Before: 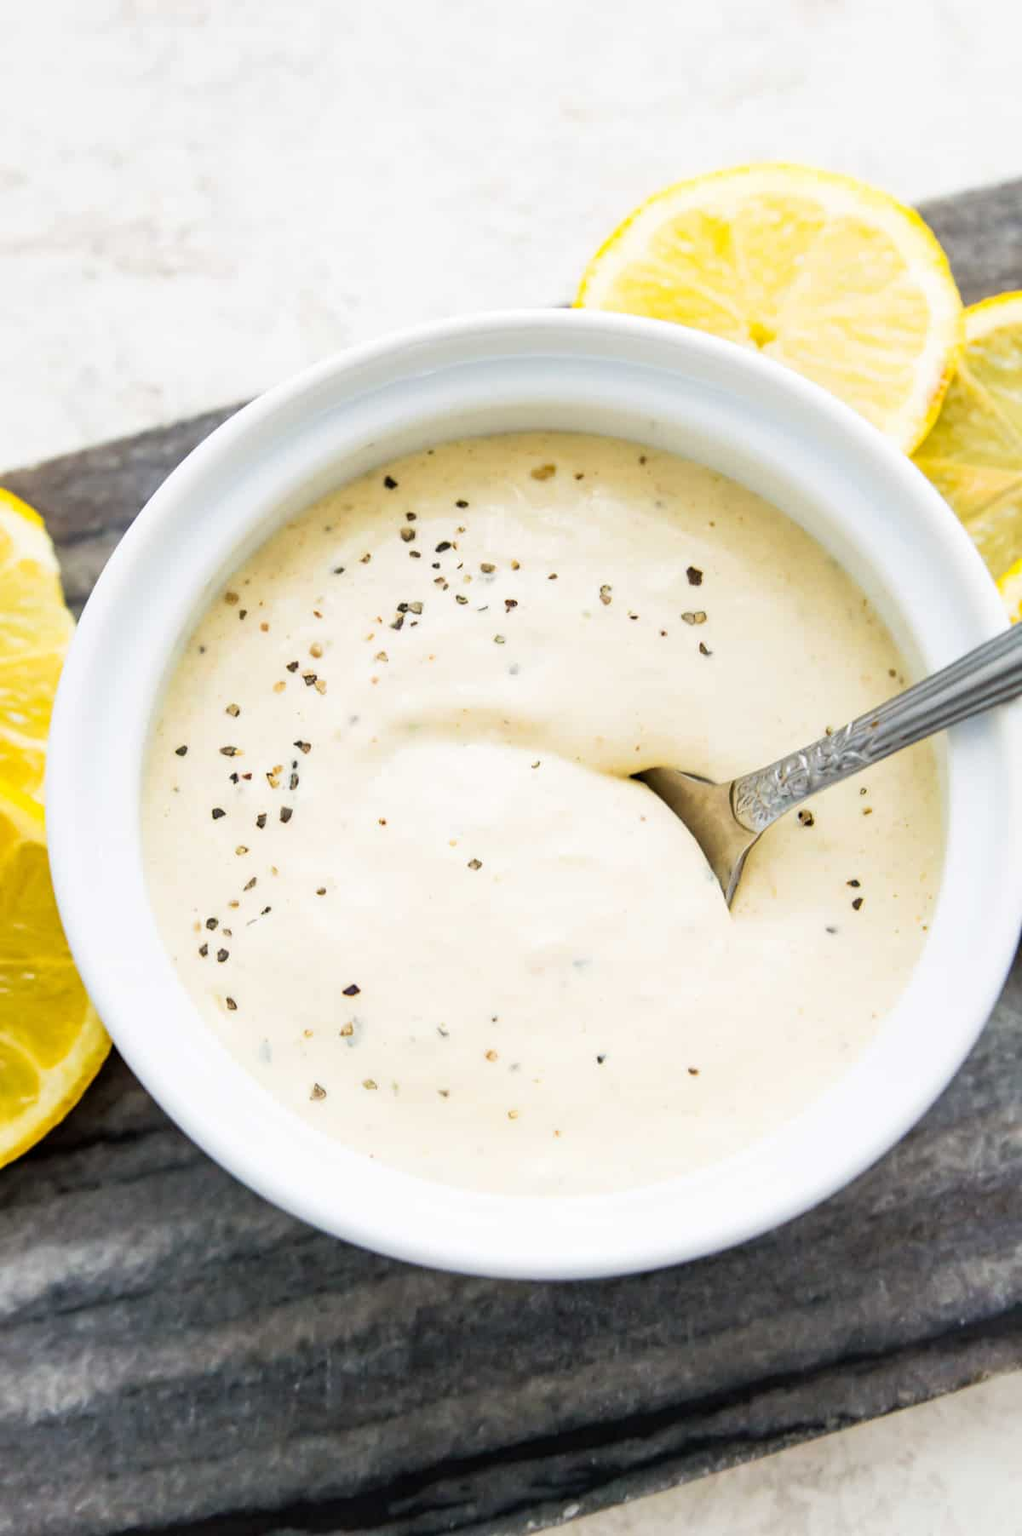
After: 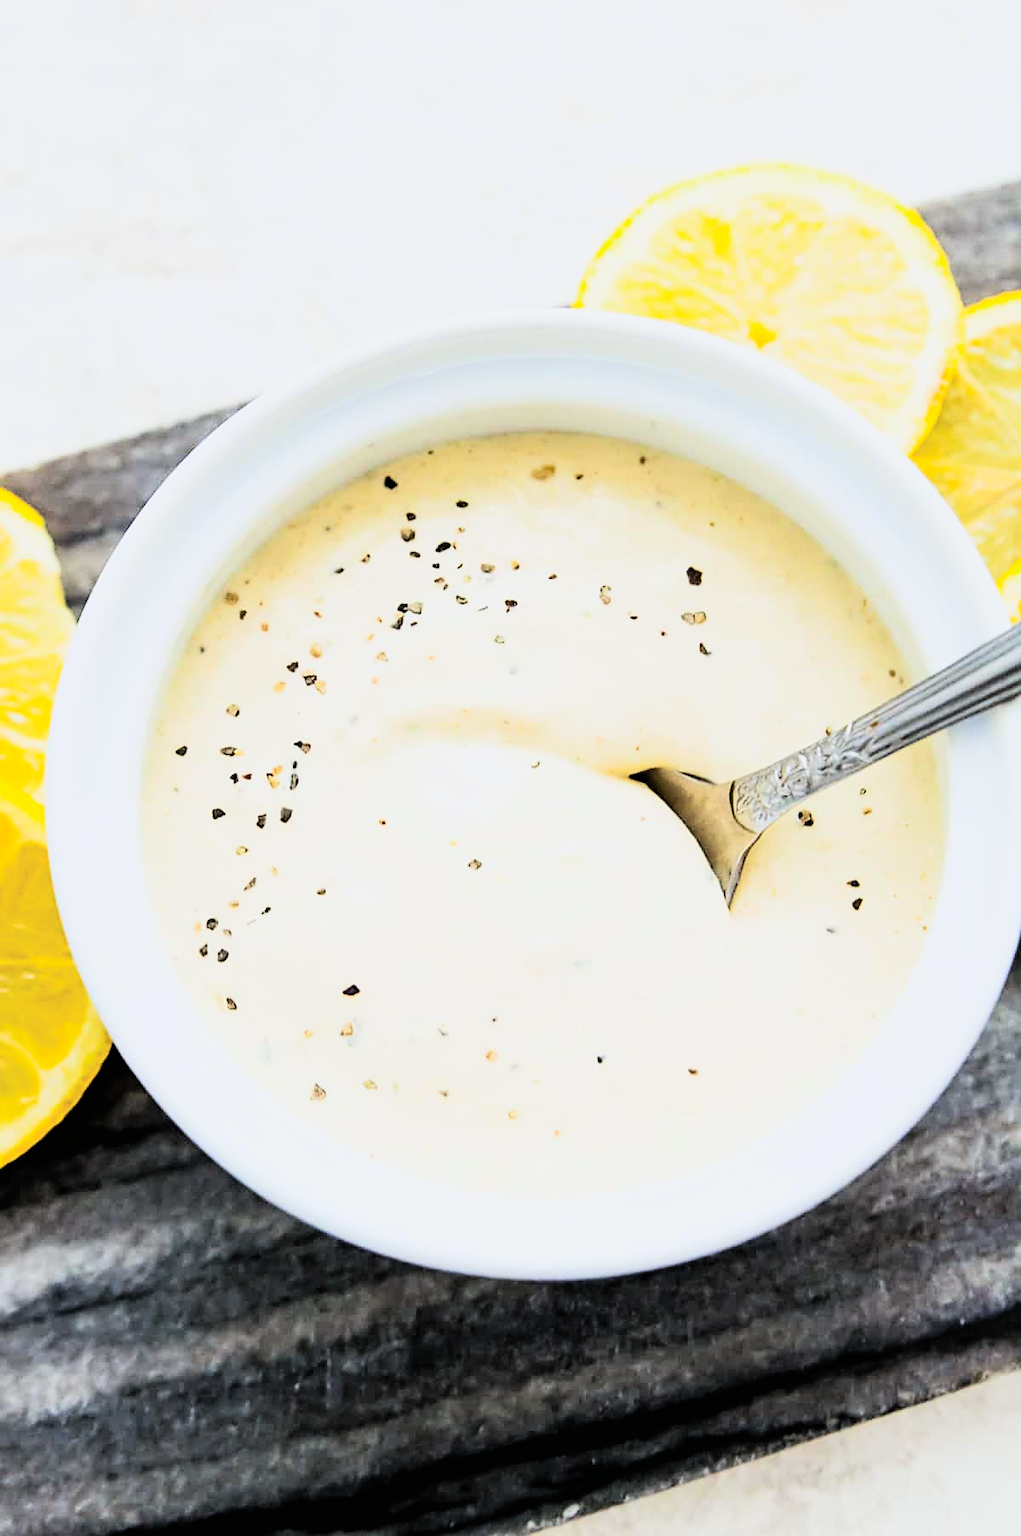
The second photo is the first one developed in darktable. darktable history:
sharpen: on, module defaults
white balance: red 0.982, blue 1.018
color zones: curves: ch1 [(0, 0.469) (0.001, 0.469) (0.12, 0.446) (0.248, 0.469) (0.5, 0.5) (0.748, 0.5) (0.999, 0.469) (1, 0.469)]
contrast brightness saturation: contrast 0.2, brightness 0.16, saturation 0.22
filmic rgb: black relative exposure -5 EV, hardness 2.88, contrast 1.4
